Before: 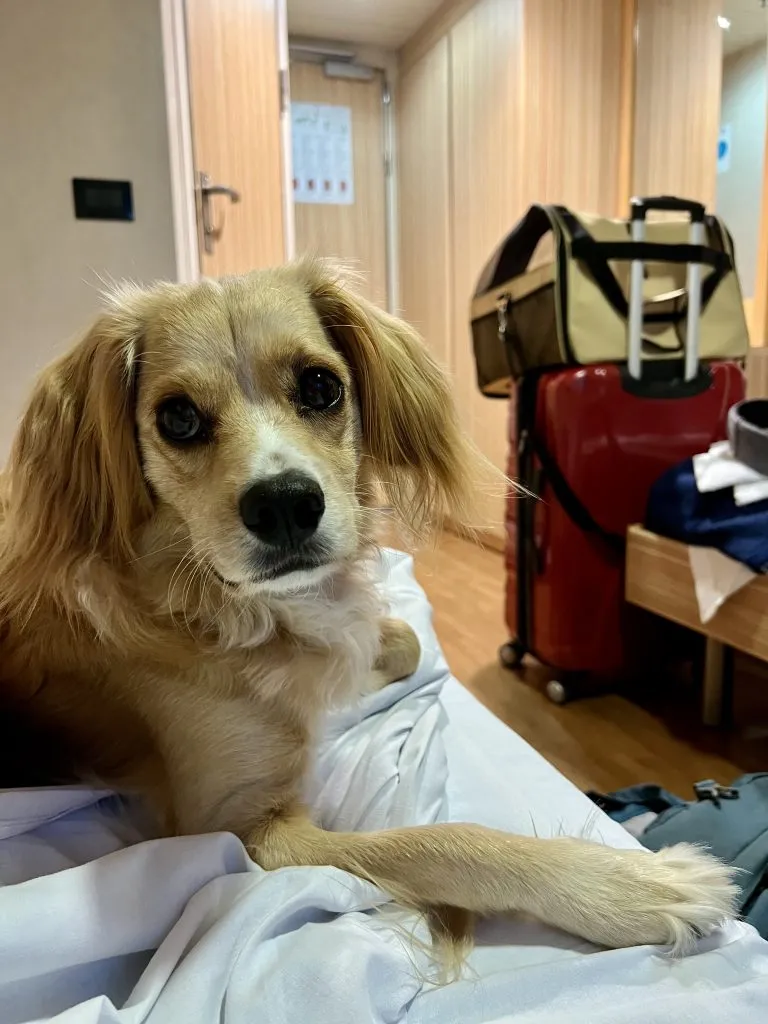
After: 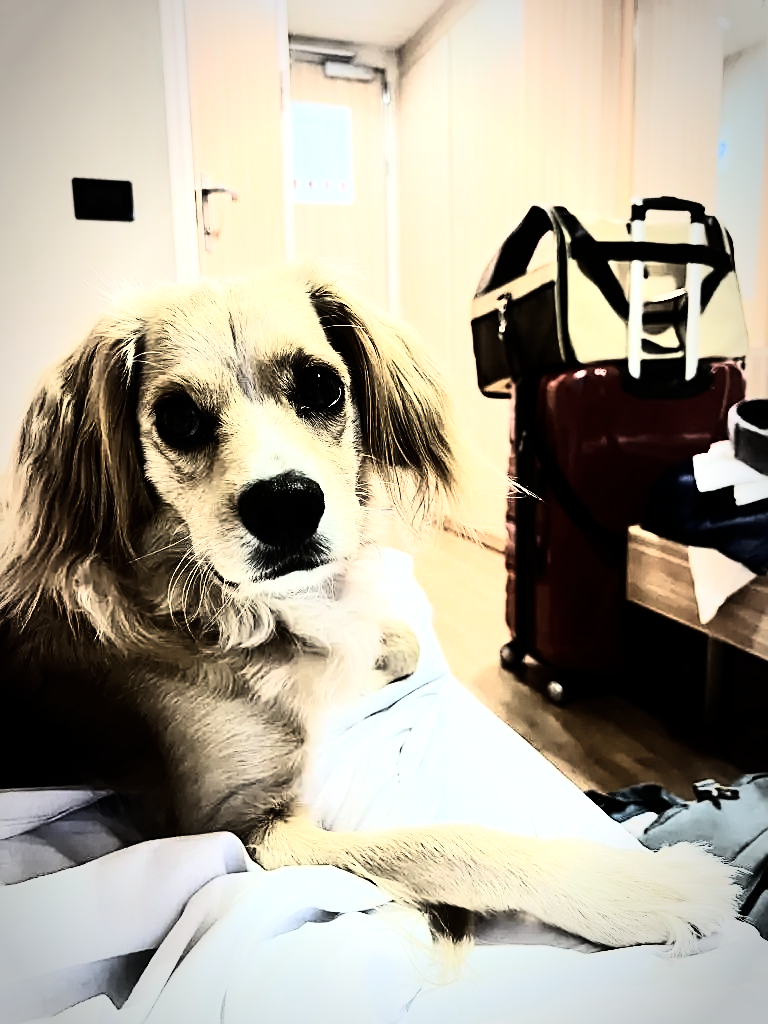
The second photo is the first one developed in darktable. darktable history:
rgb curve: curves: ch0 [(0, 0) (0.21, 0.15) (0.24, 0.21) (0.5, 0.75) (0.75, 0.96) (0.89, 0.99) (1, 1)]; ch1 [(0, 0.02) (0.21, 0.13) (0.25, 0.2) (0.5, 0.67) (0.75, 0.9) (0.89, 0.97) (1, 1)]; ch2 [(0, 0.02) (0.21, 0.13) (0.25, 0.2) (0.5, 0.67) (0.75, 0.9) (0.89, 0.97) (1, 1)], compensate middle gray true
sharpen: on, module defaults
vignetting: automatic ratio true
haze removal: strength -0.1, adaptive false
tone equalizer: -8 EV -1.08 EV, -7 EV -1.01 EV, -6 EV -0.867 EV, -5 EV -0.578 EV, -3 EV 0.578 EV, -2 EV 0.867 EV, -1 EV 1.01 EV, +0 EV 1.08 EV, edges refinement/feathering 500, mask exposure compensation -1.57 EV, preserve details no
contrast brightness saturation: contrast 0.1, saturation -0.3
